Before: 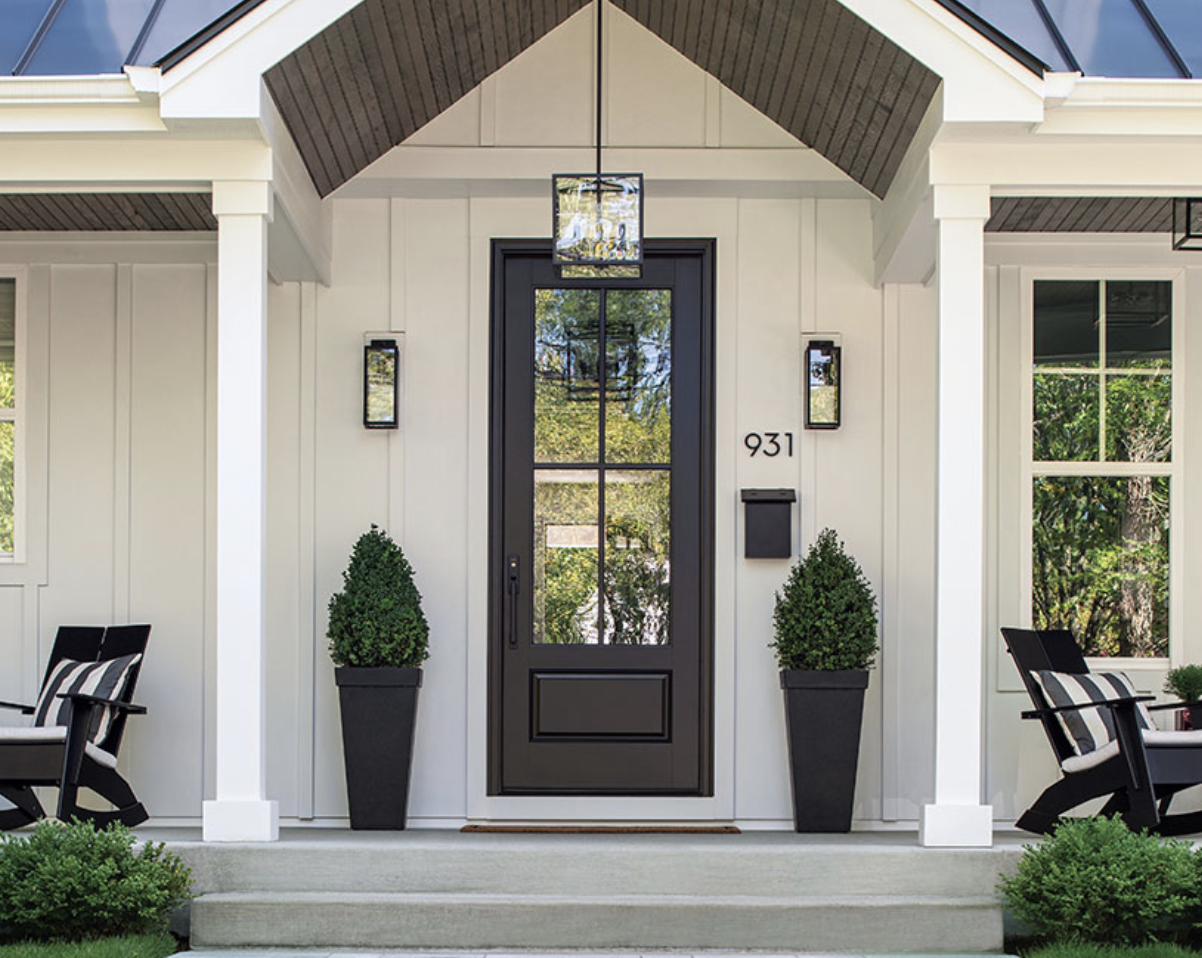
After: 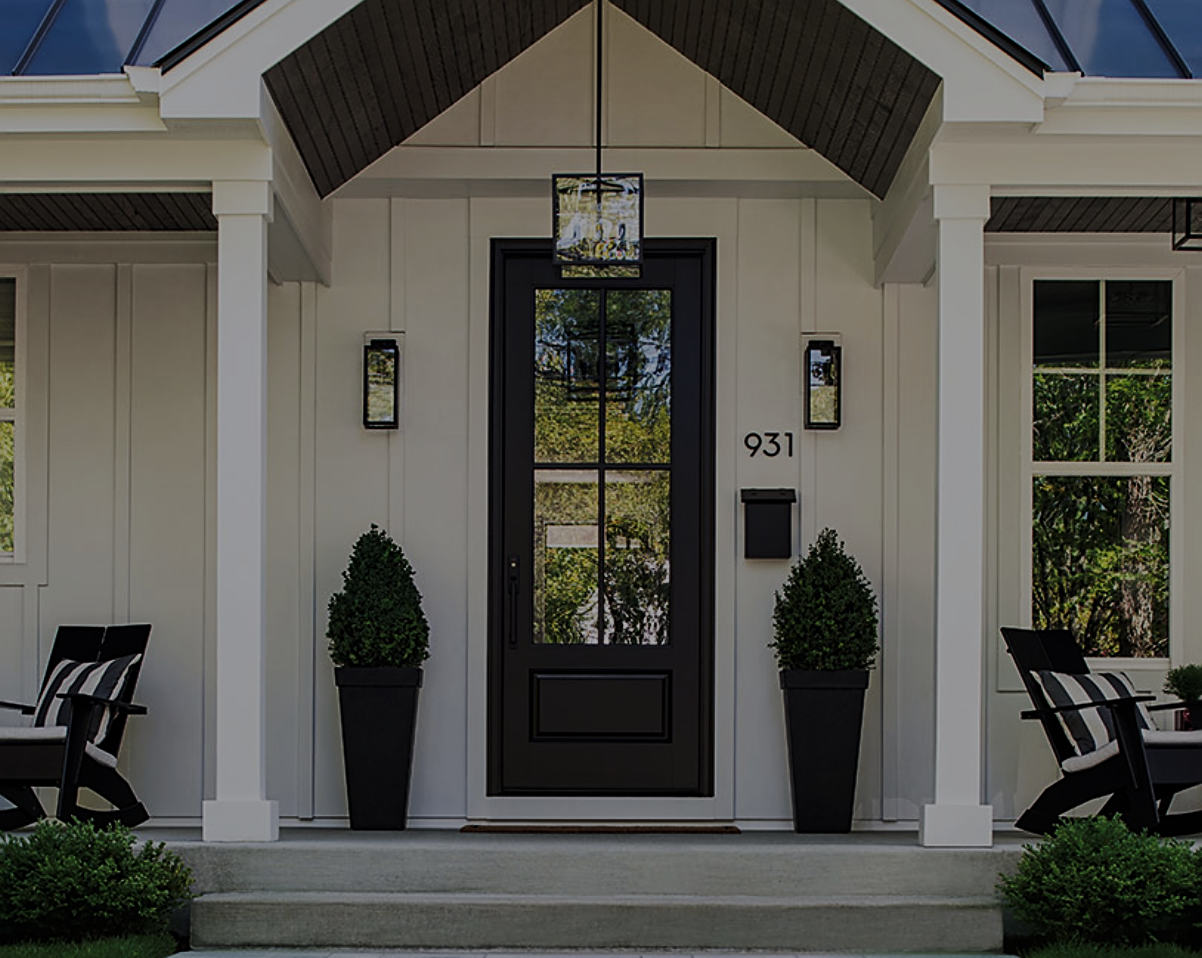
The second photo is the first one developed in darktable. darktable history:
exposure: exposure -2.446 EV, compensate highlight preservation false
sharpen: on, module defaults
base curve: curves: ch0 [(0, 0) (0.028, 0.03) (0.121, 0.232) (0.46, 0.748) (0.859, 0.968) (1, 1)], preserve colors none
